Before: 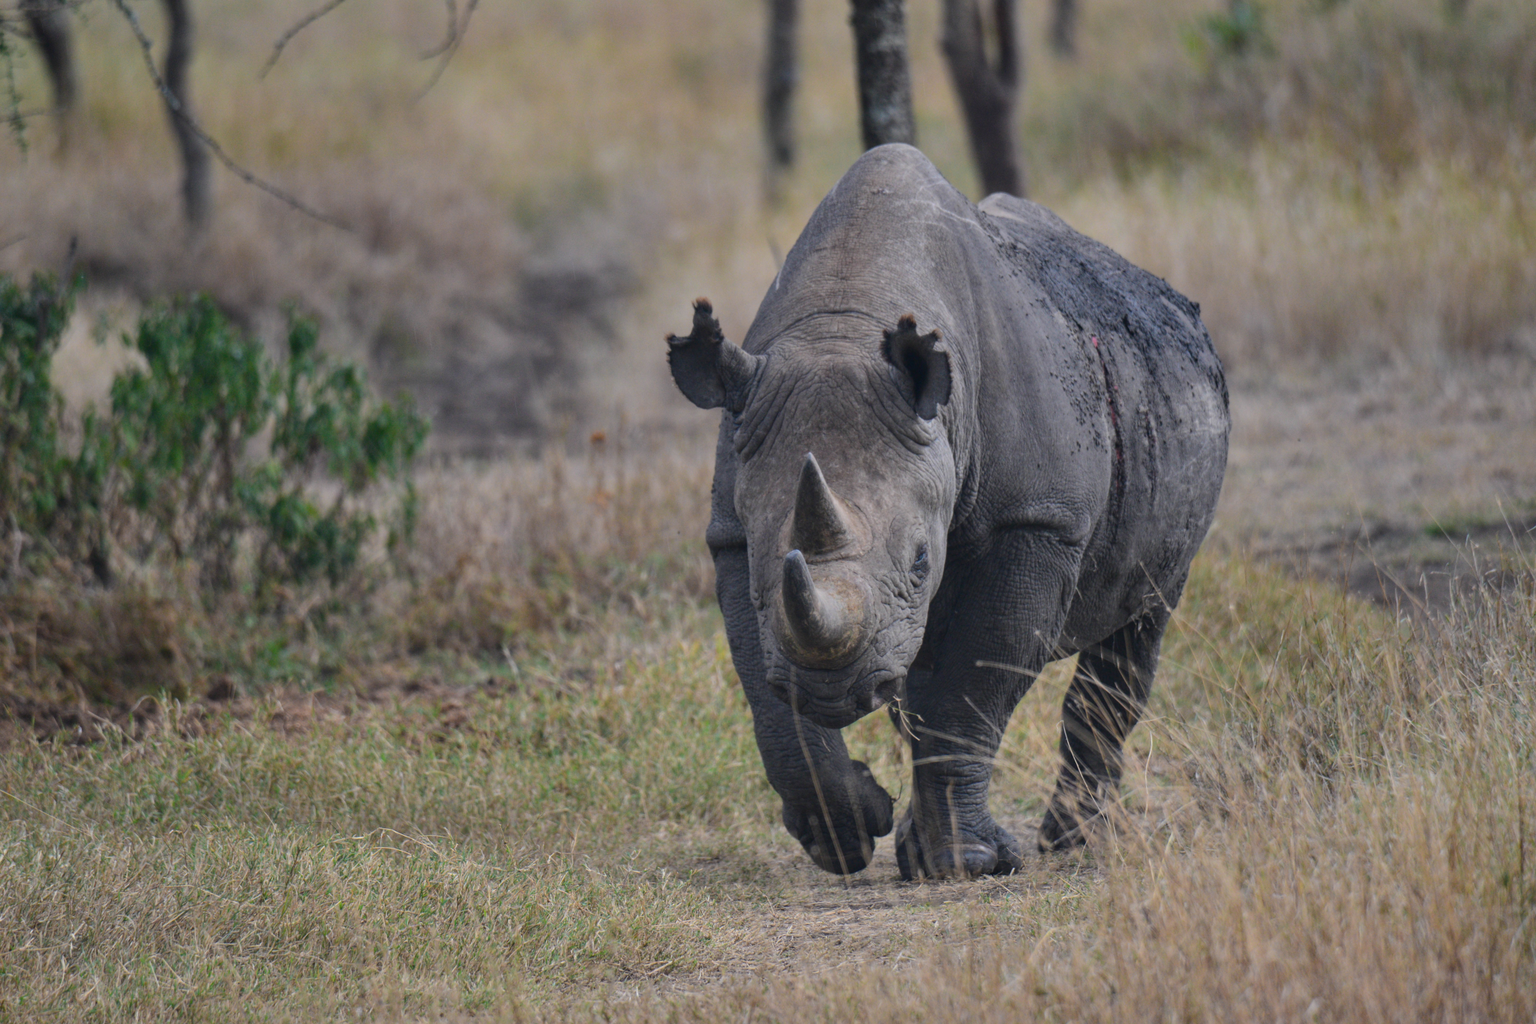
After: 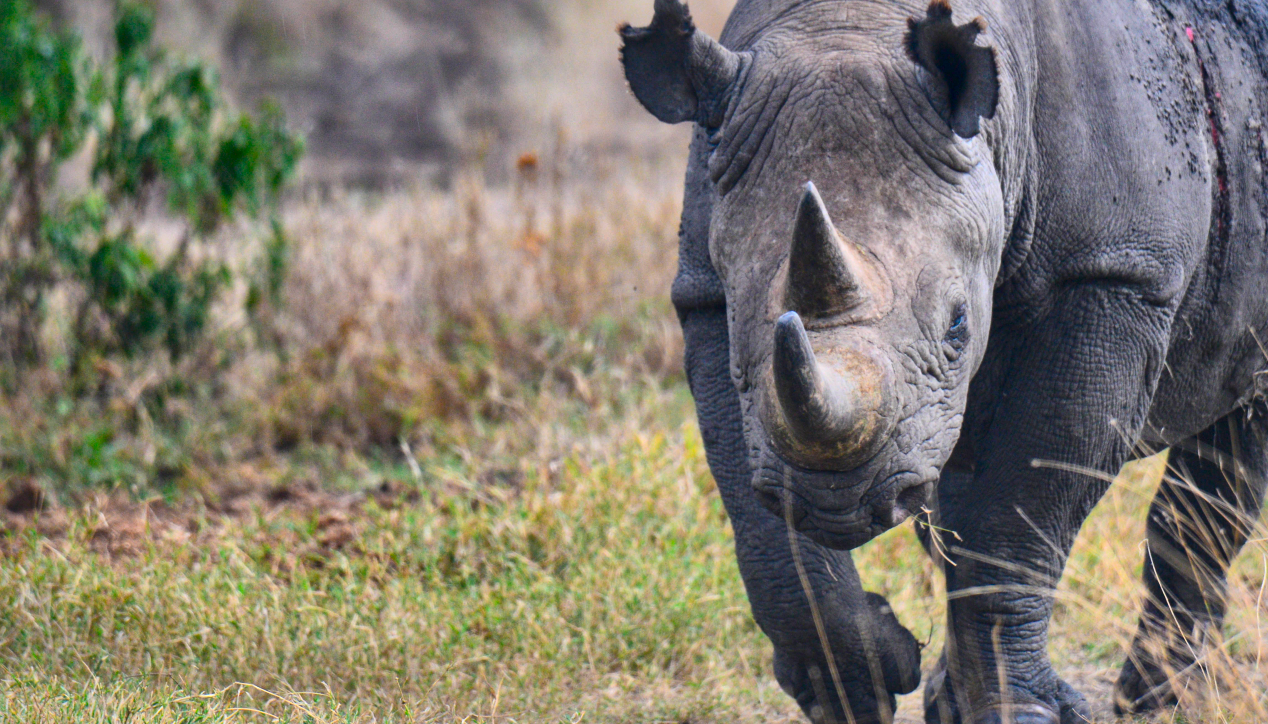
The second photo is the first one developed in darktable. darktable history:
local contrast: mode bilateral grid, contrast 25, coarseness 61, detail 151%, midtone range 0.2
crop: left 13.232%, top 30.905%, right 24.811%, bottom 16.072%
contrast brightness saturation: contrast 0.198, brightness 0.203, saturation 0.799
